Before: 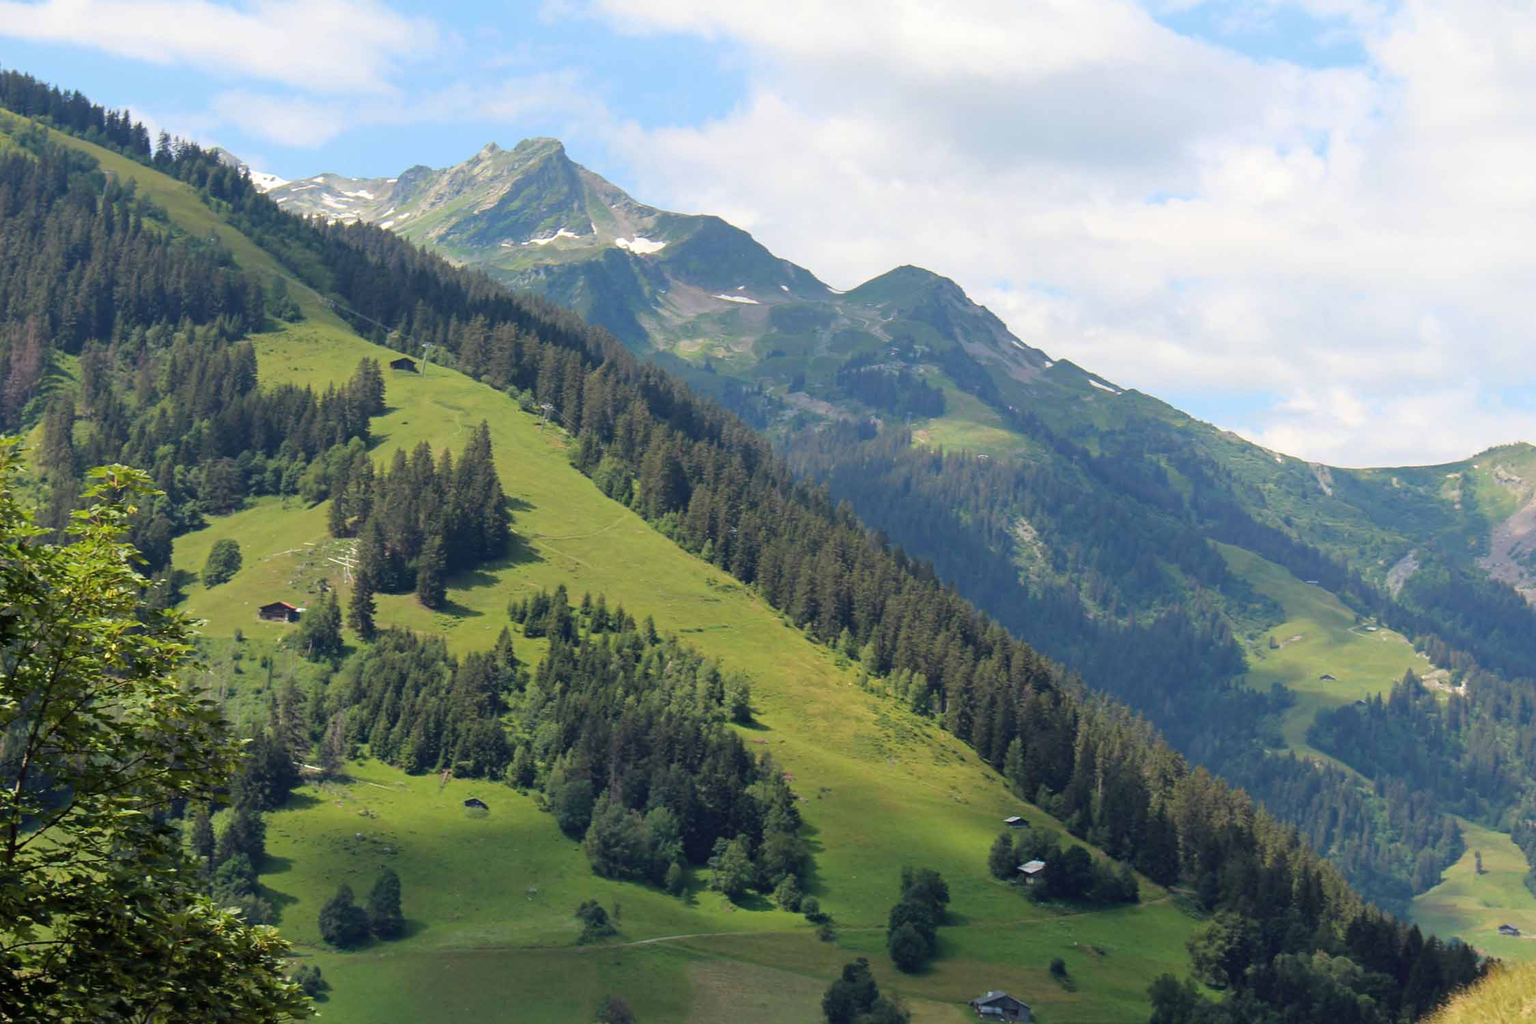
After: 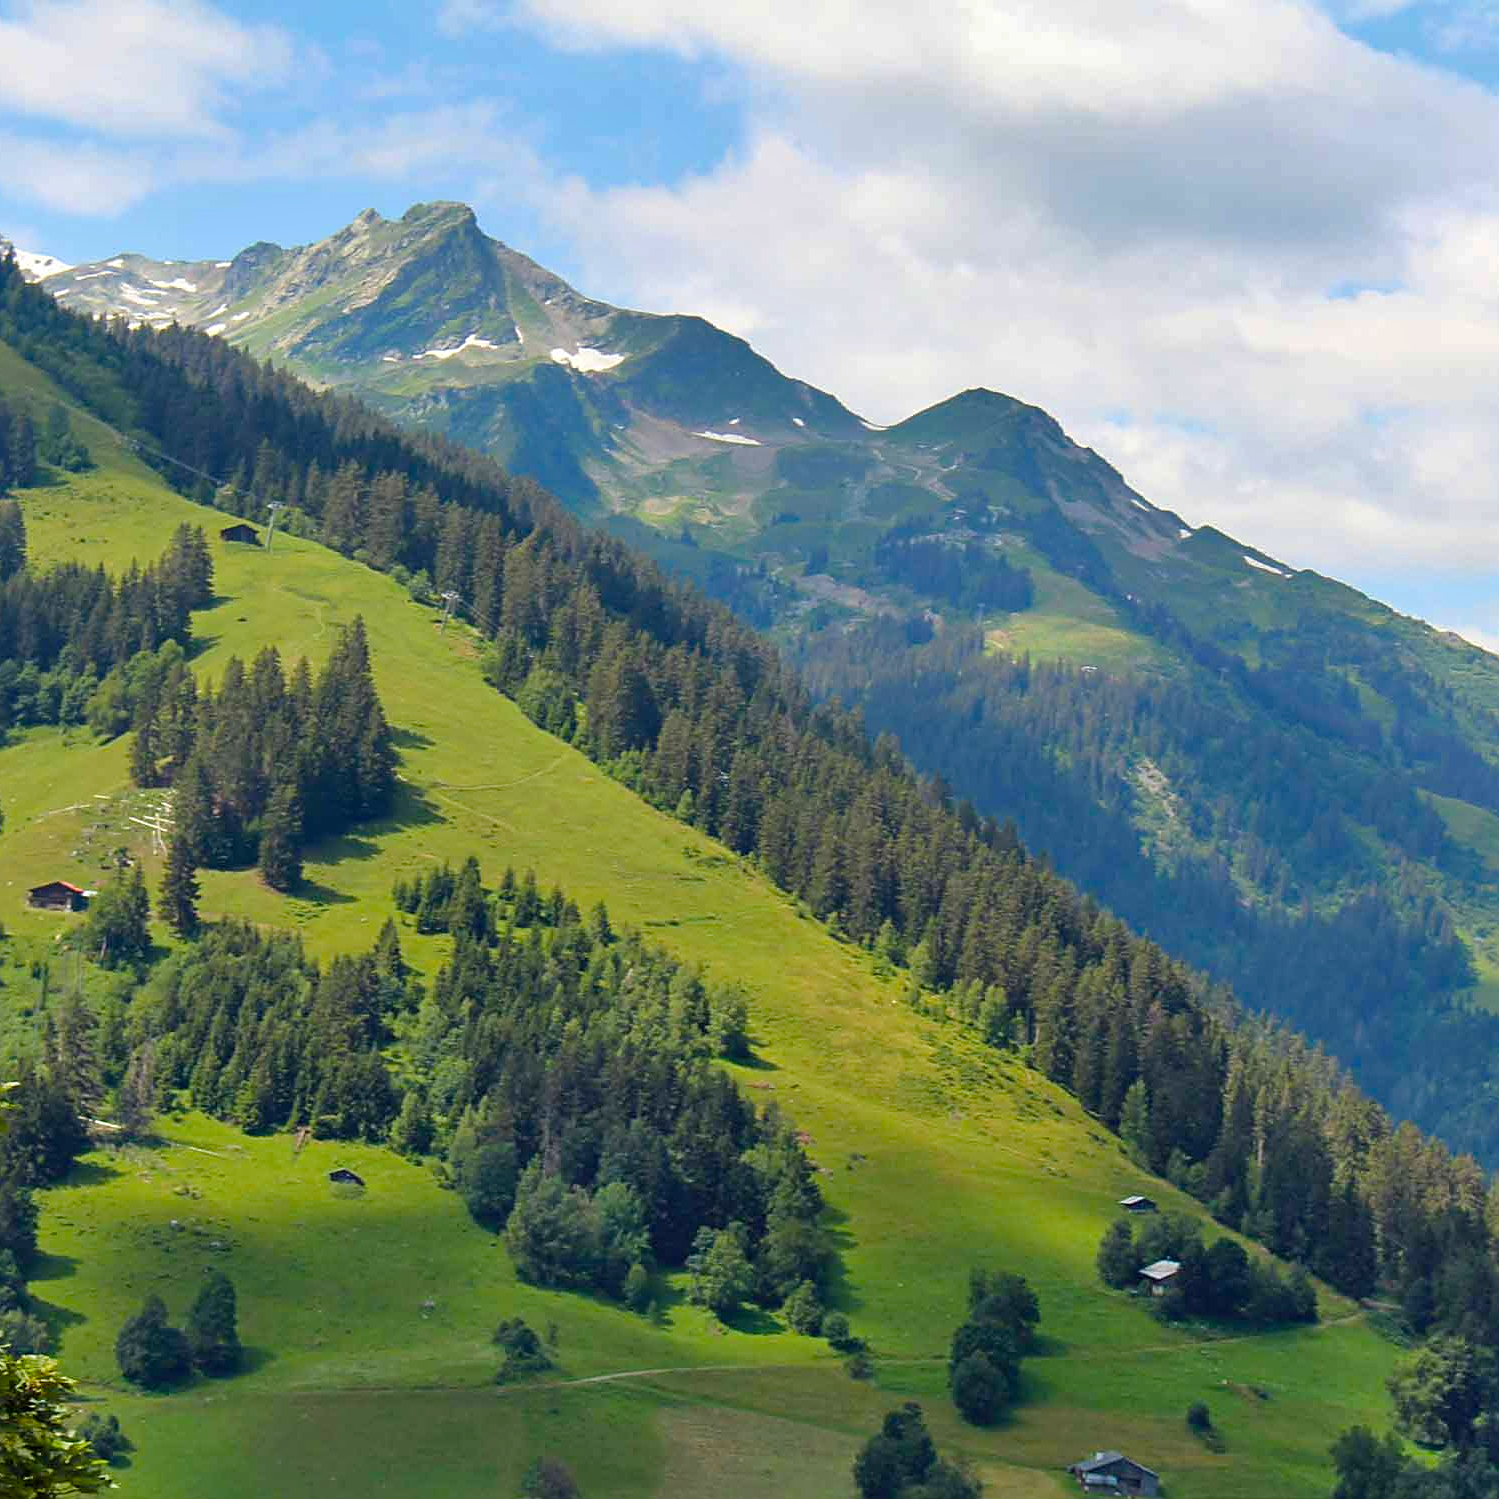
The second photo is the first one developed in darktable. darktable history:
sharpen: on, module defaults
crop and rotate: left 15.618%, right 17.746%
color balance rgb: linear chroma grading › global chroma 14.982%, perceptual saturation grading › global saturation 15.318%, perceptual saturation grading › highlights -19.486%, perceptual saturation grading › shadows 20.392%
shadows and highlights: soften with gaussian
